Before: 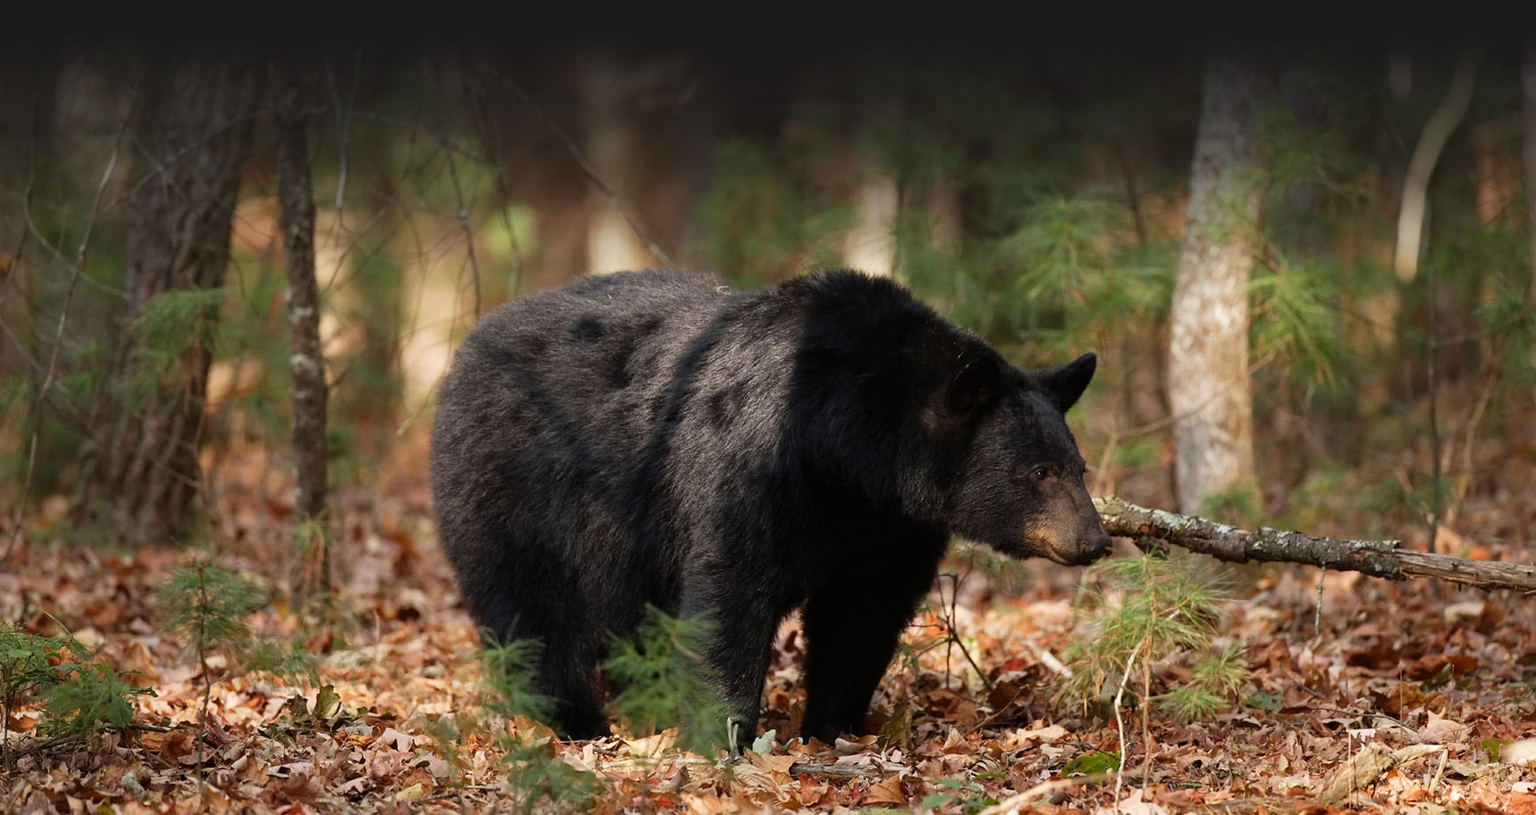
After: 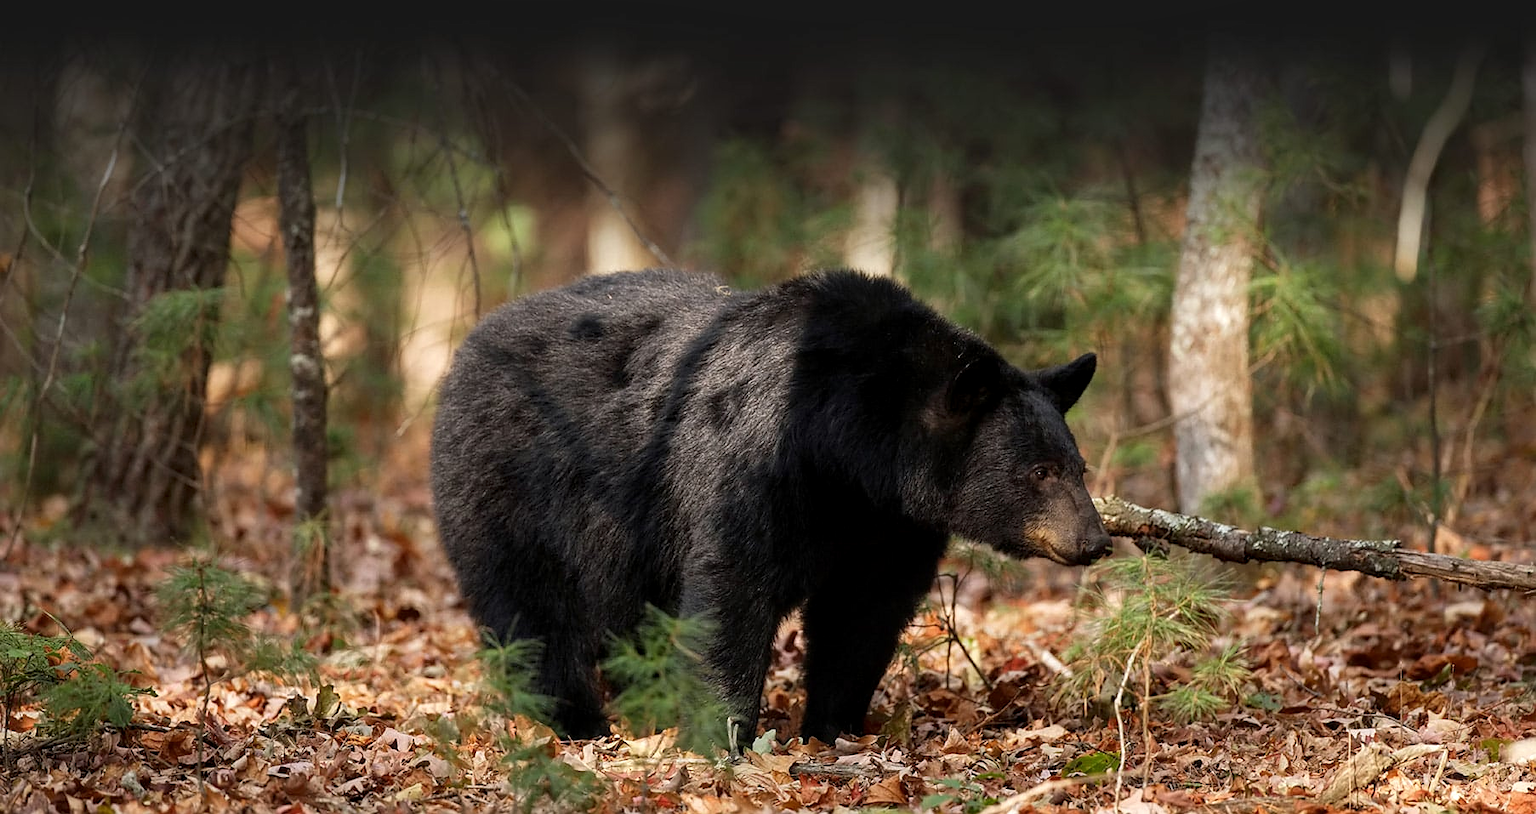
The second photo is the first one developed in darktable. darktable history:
local contrast: on, module defaults
sharpen: radius 1
